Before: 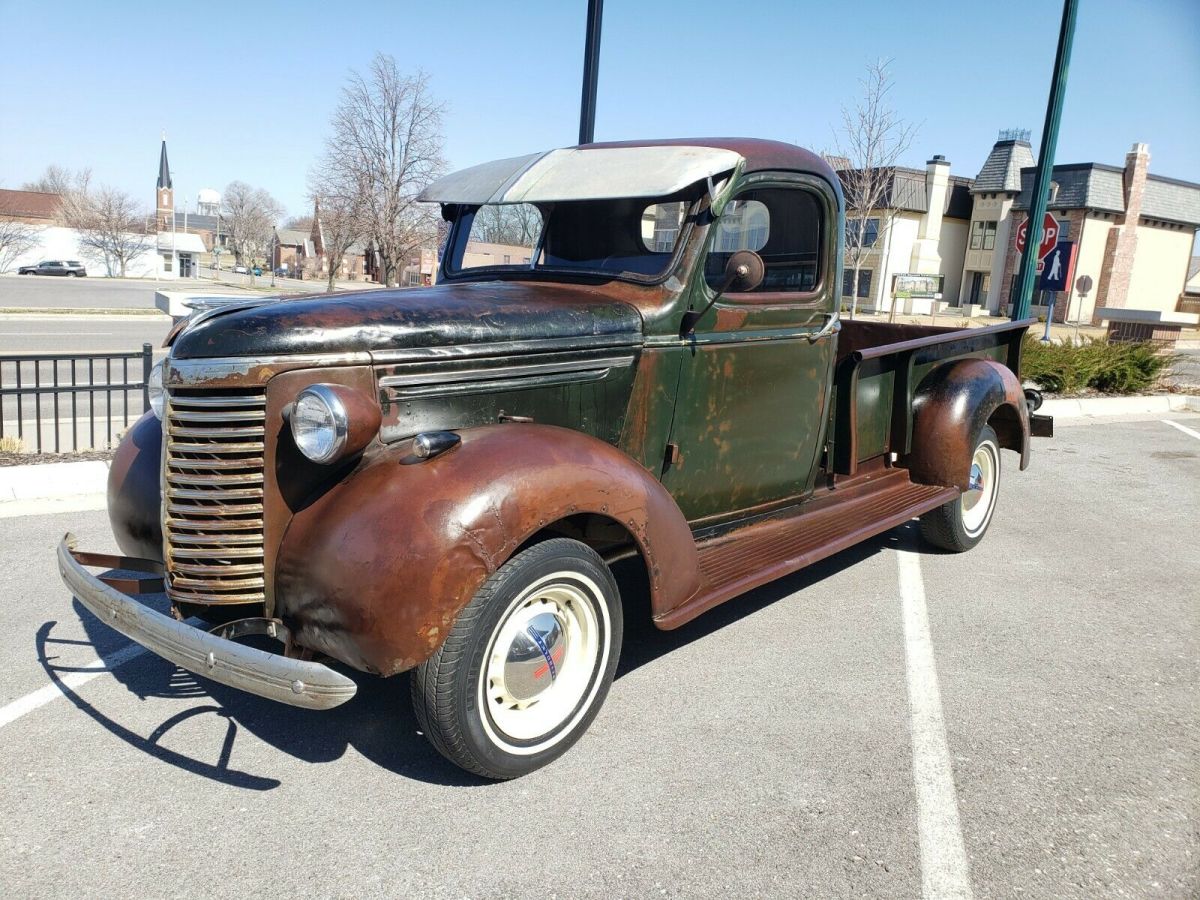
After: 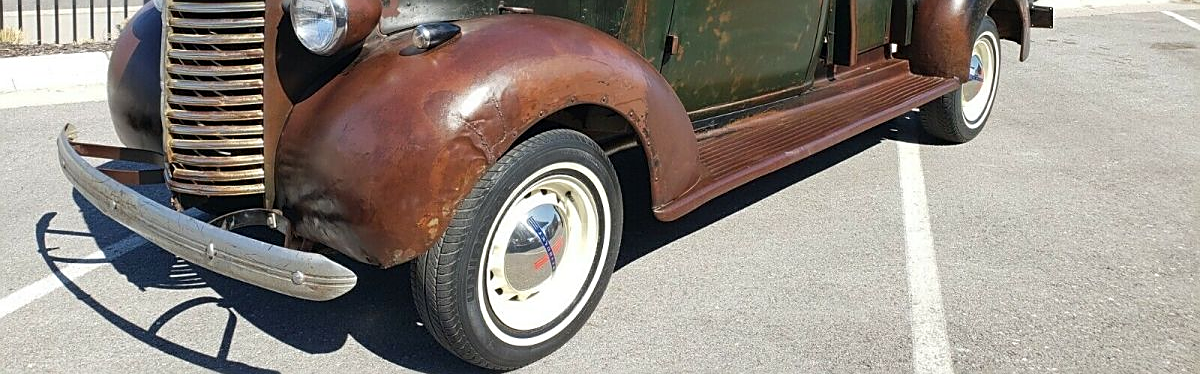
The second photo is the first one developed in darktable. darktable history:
sharpen: on, module defaults
crop: top 45.494%, bottom 12.288%
